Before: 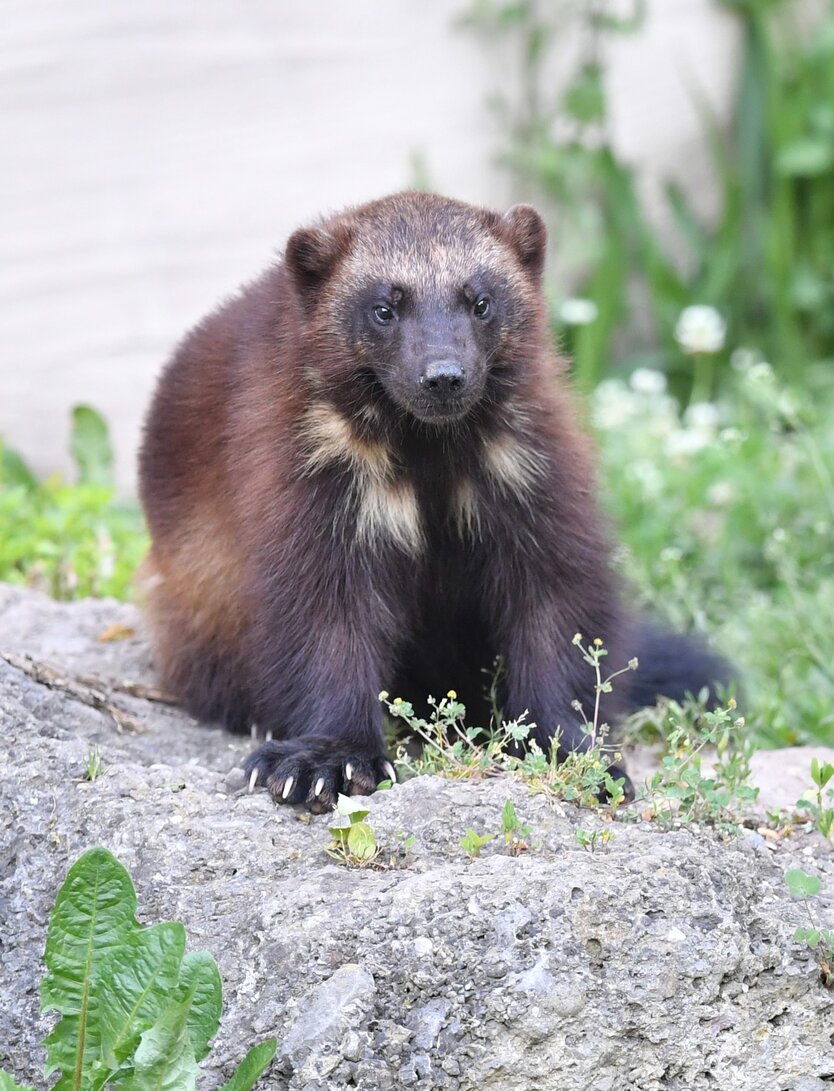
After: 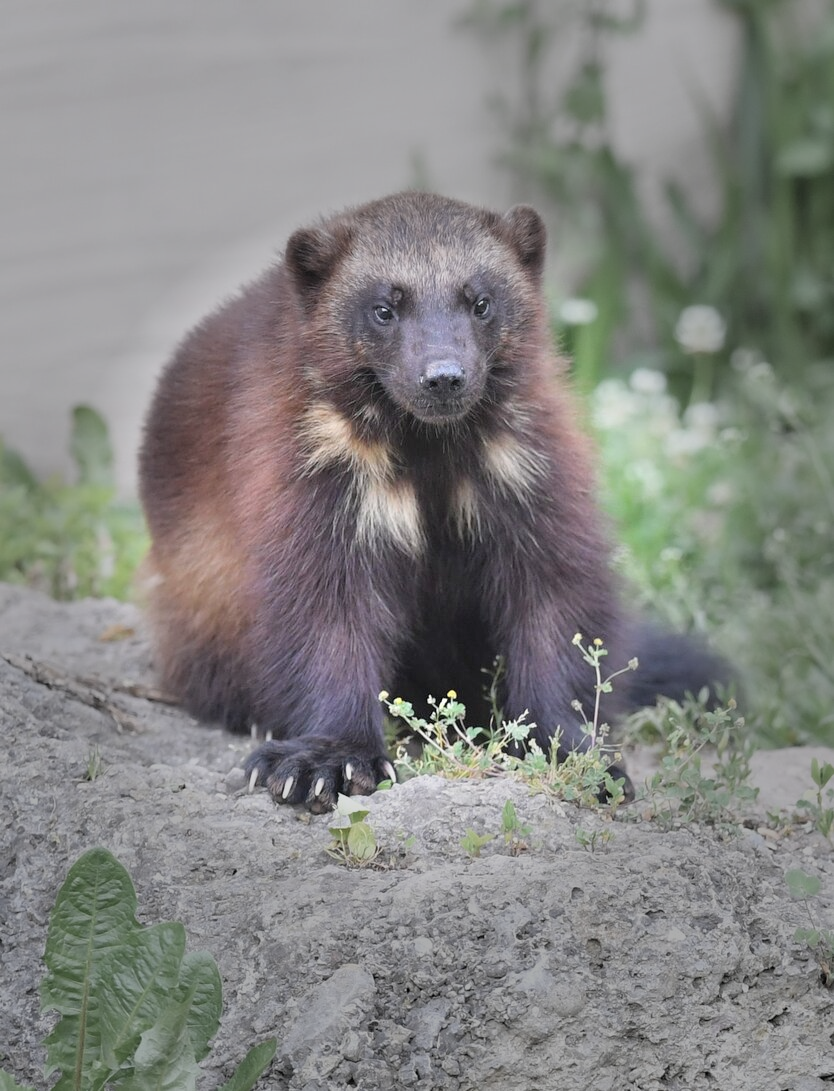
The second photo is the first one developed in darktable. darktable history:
vignetting: fall-off start 31.28%, fall-off radius 34.64%, brightness -0.575
contrast brightness saturation: brightness 0.13
